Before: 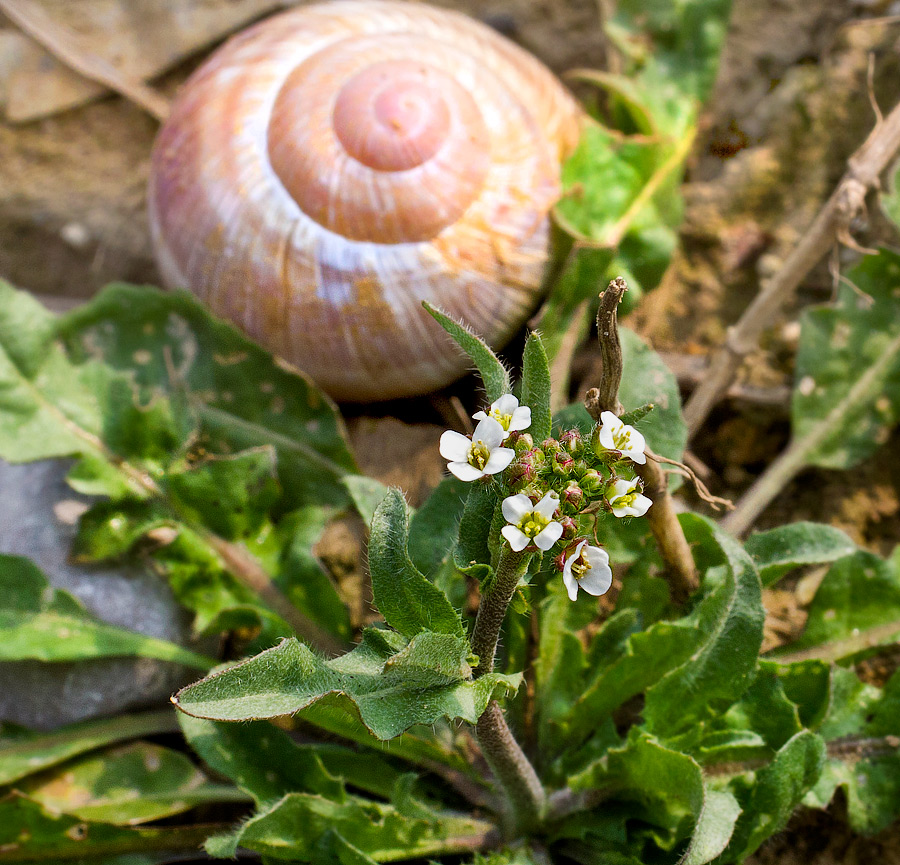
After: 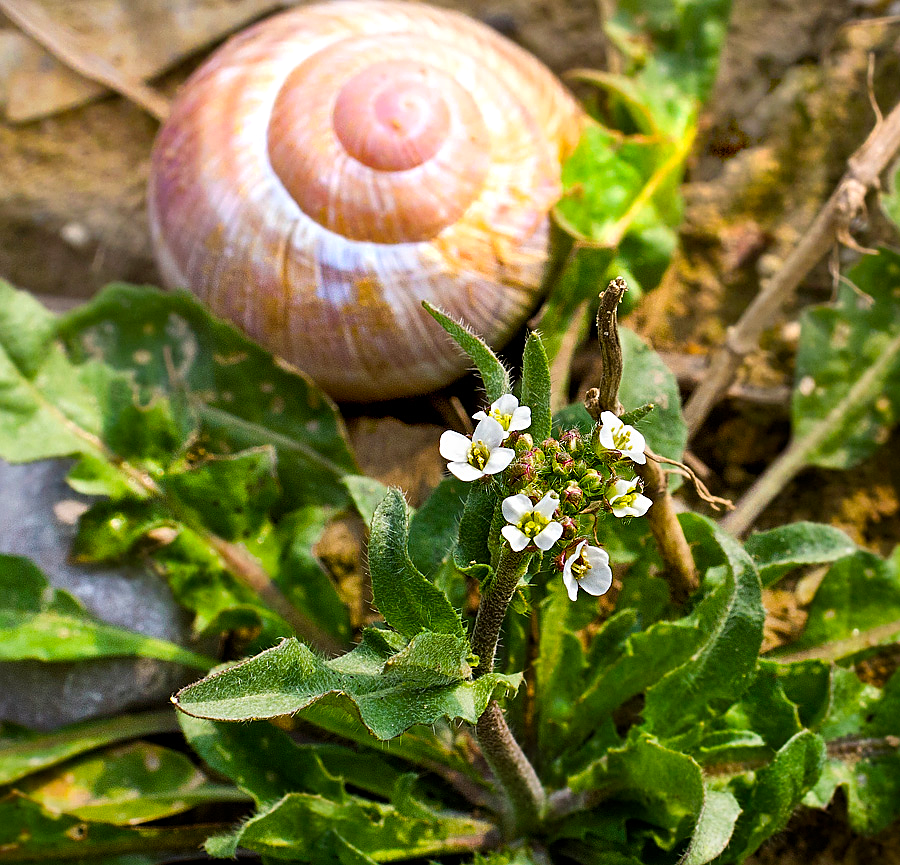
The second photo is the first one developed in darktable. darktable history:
exposure: exposure -0.001 EV, compensate exposure bias true, compensate highlight preservation false
sharpen: on, module defaults
color balance rgb: shadows lift › luminance -19.929%, highlights gain › luminance 14.914%, perceptual saturation grading › global saturation 16.222%, global vibrance 20%
